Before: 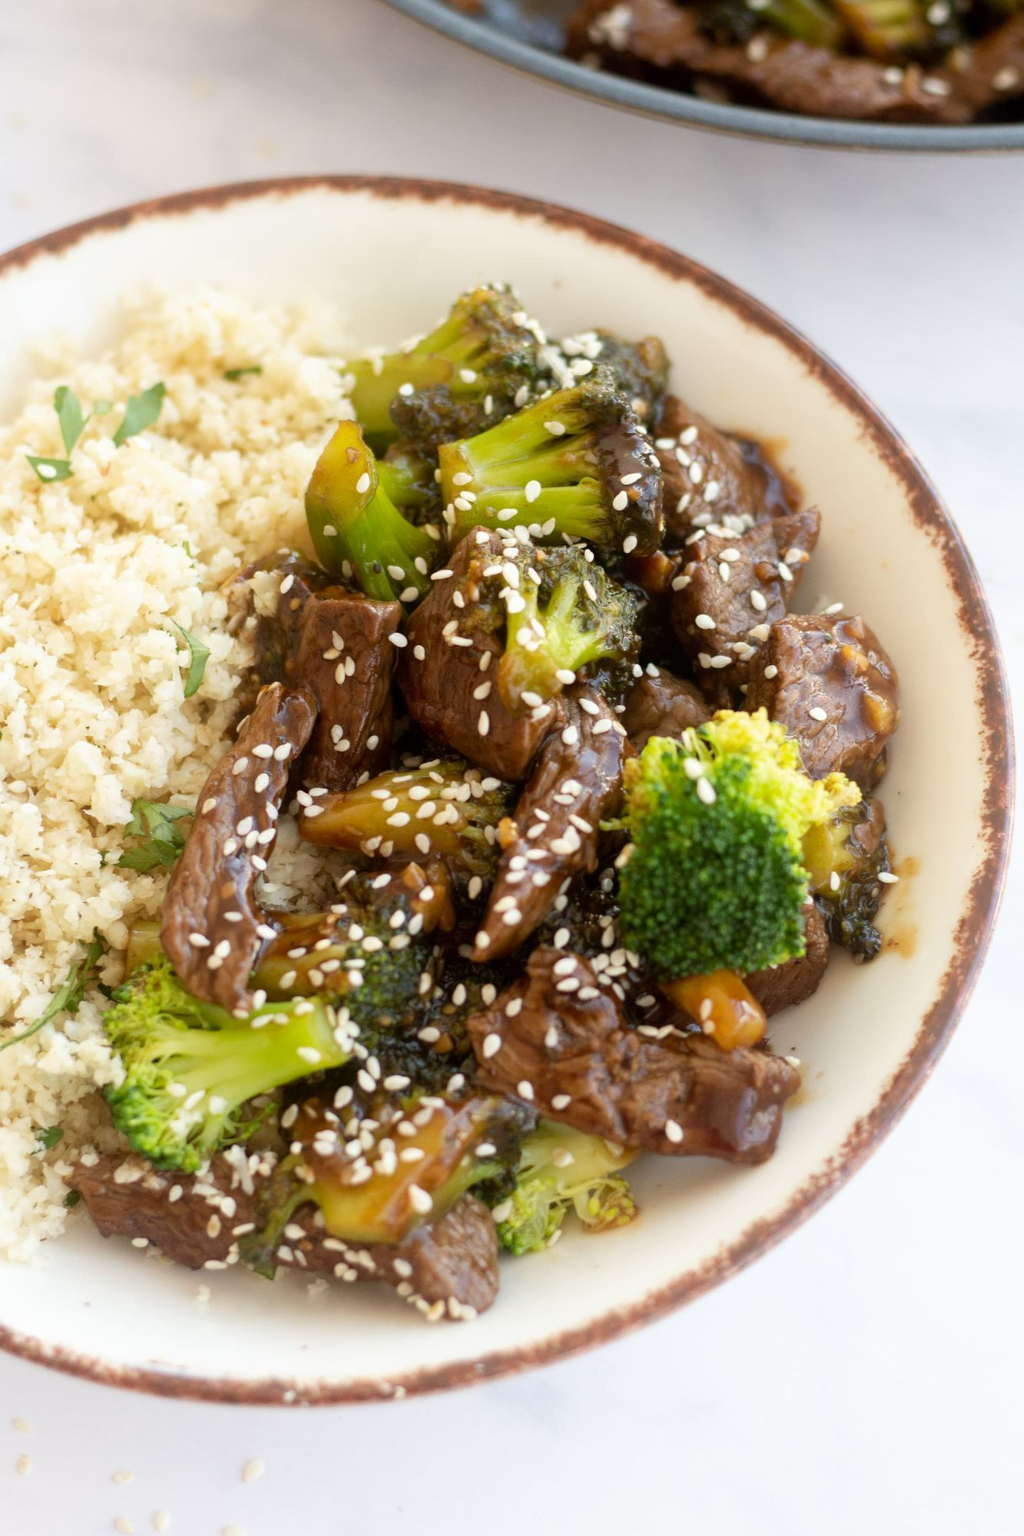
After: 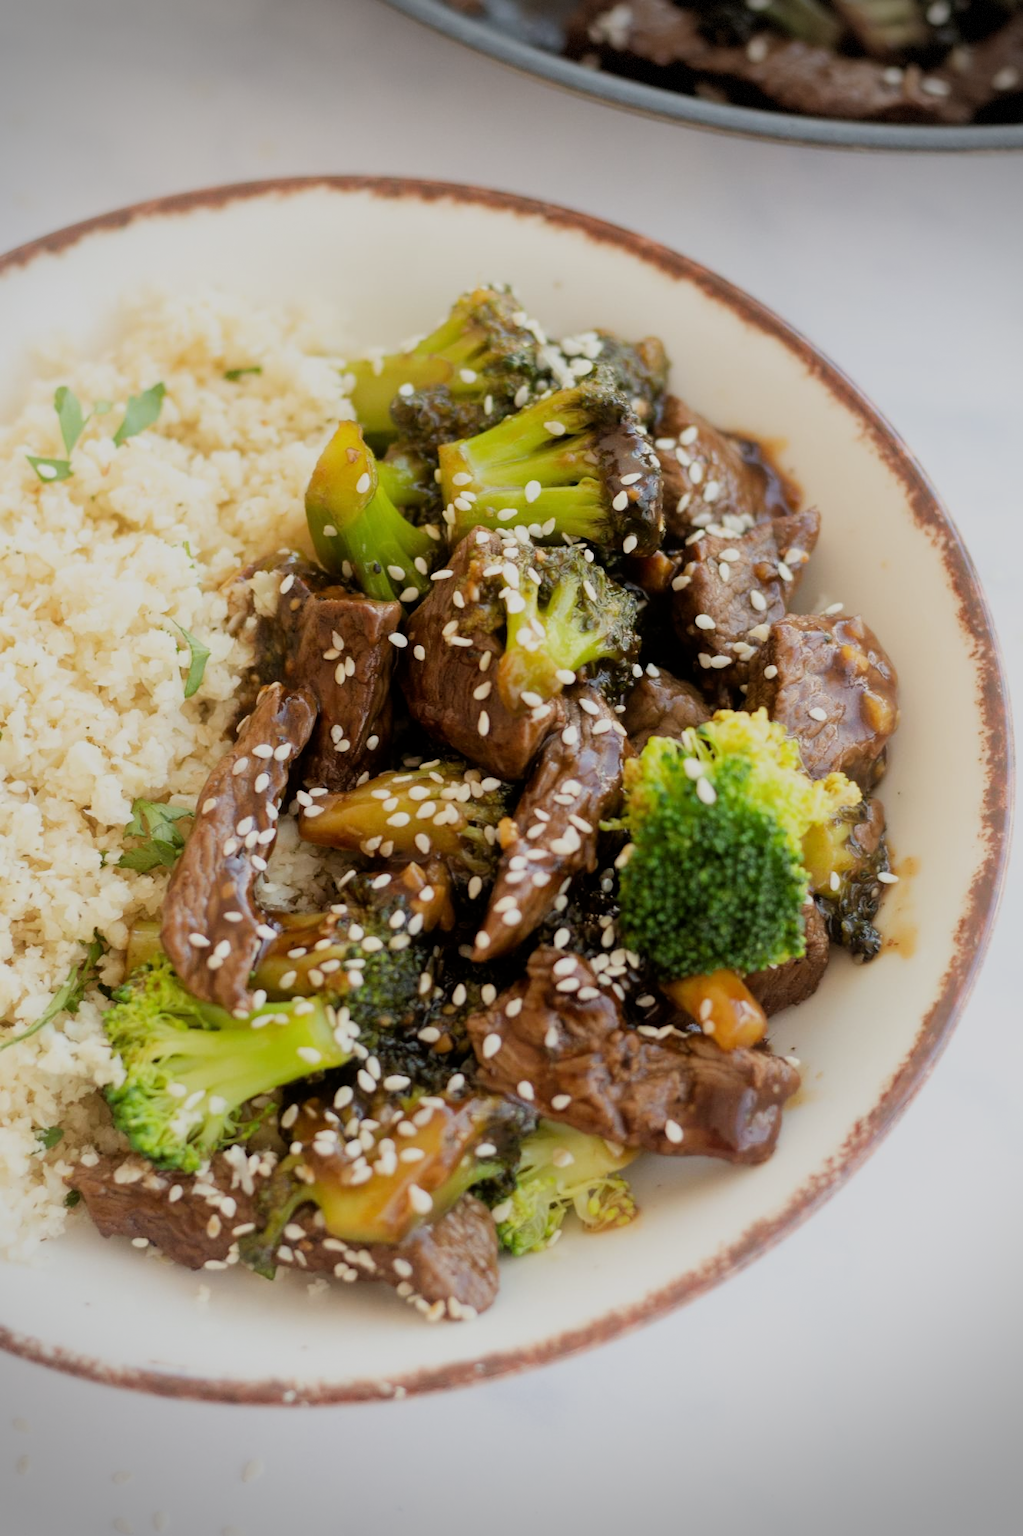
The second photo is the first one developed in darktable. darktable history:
vignetting: width/height ratio 1.098, dithering 8-bit output
filmic rgb: black relative exposure -7.65 EV, white relative exposure 4.56 EV, hardness 3.61, iterations of high-quality reconstruction 0
